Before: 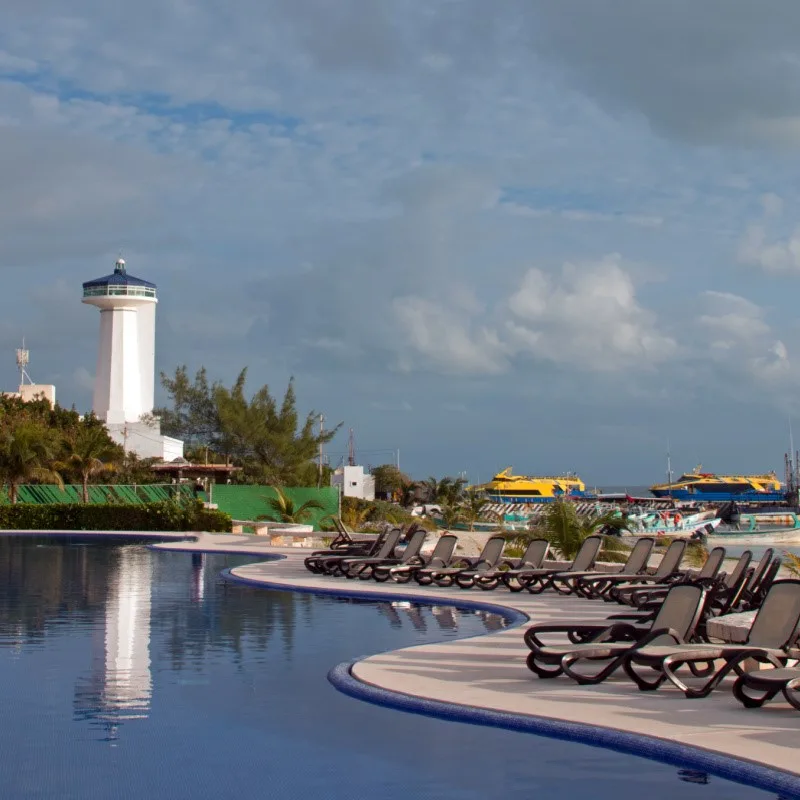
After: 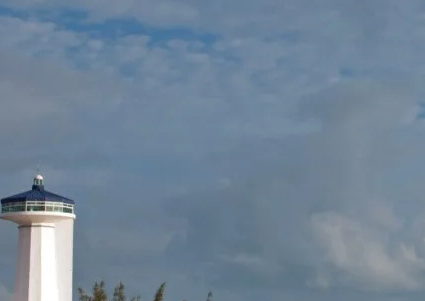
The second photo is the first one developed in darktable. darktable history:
crop: left 10.275%, top 10.553%, right 36.514%, bottom 51.731%
contrast brightness saturation: brightness -0.096
